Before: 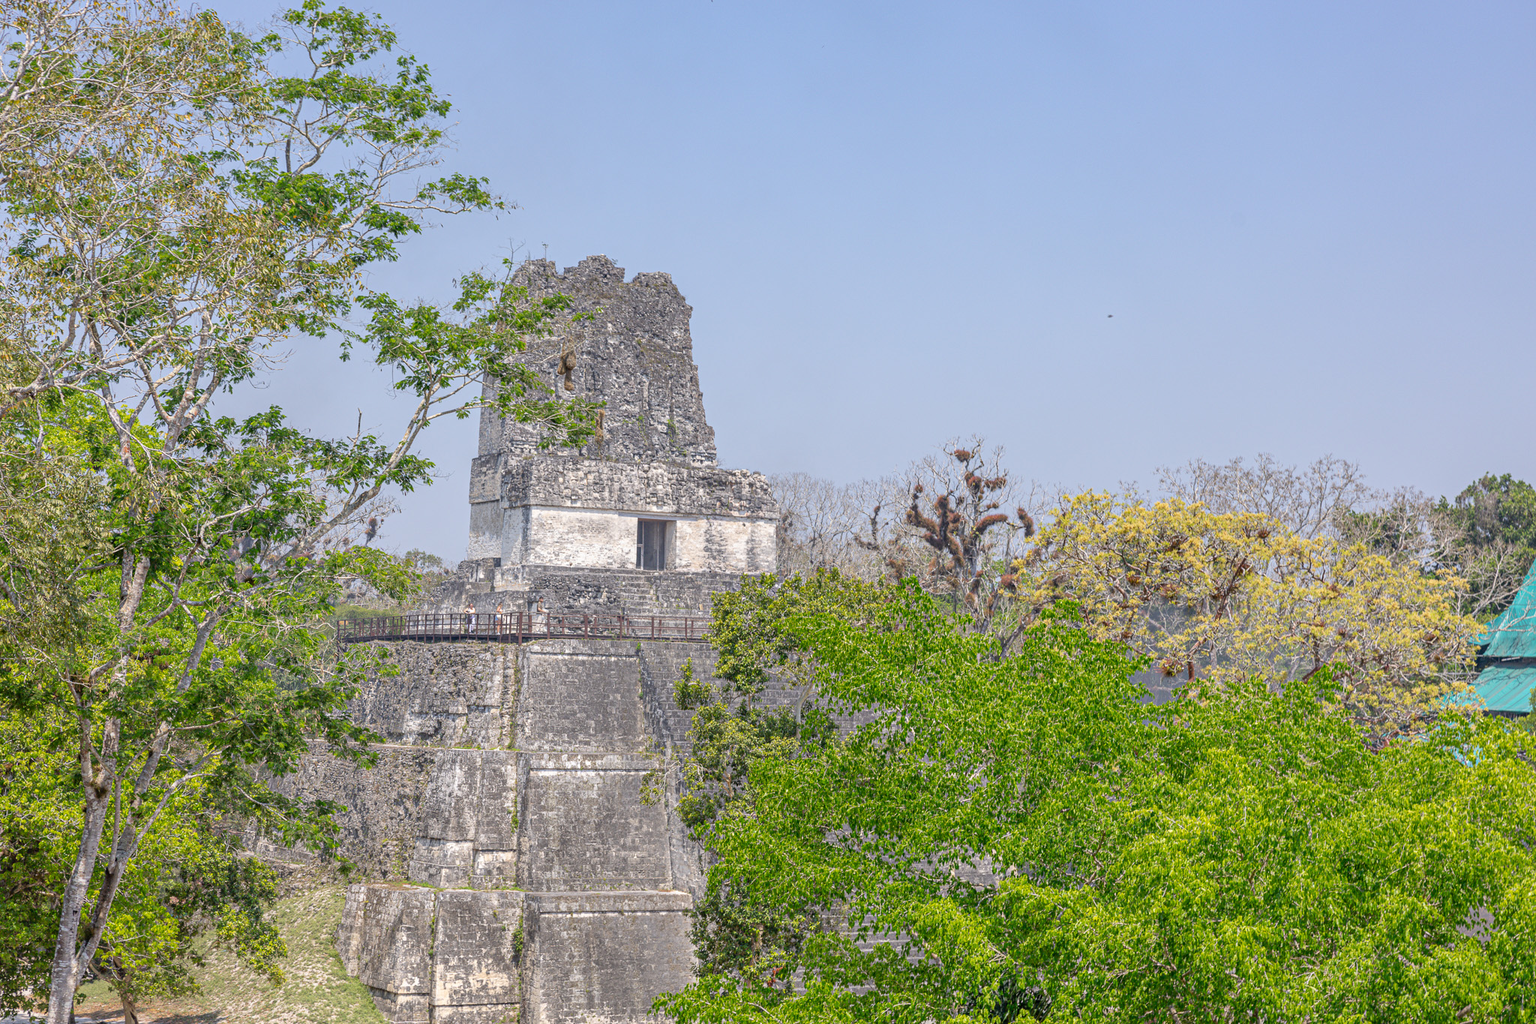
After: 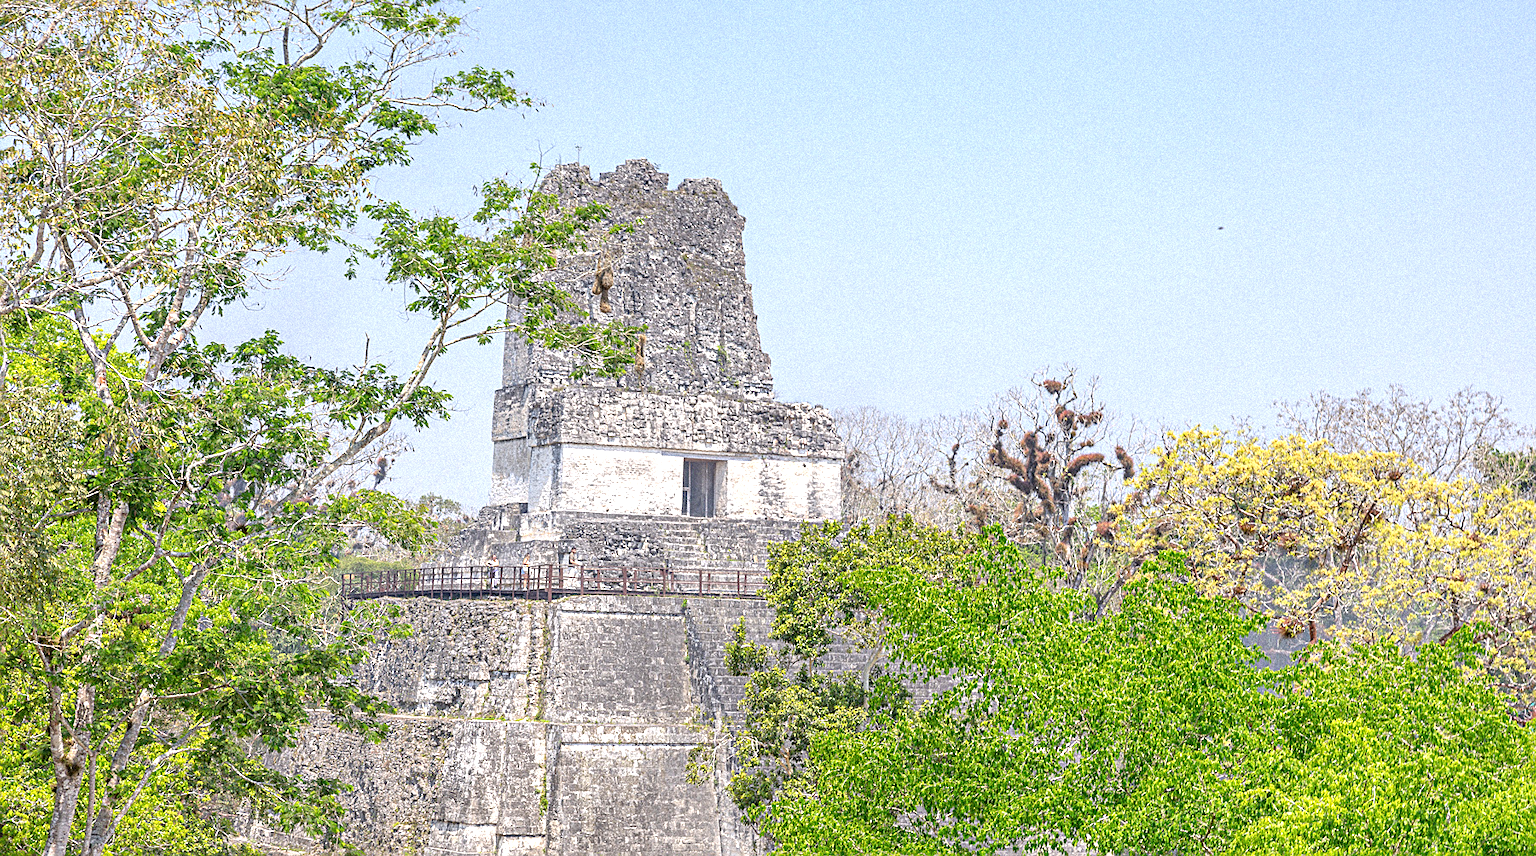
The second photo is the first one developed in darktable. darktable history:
grain: coarseness 9.38 ISO, strength 34.99%, mid-tones bias 0%
crop and rotate: left 2.425%, top 11.305%, right 9.6%, bottom 15.08%
exposure: black level correction 0, exposure 0.7 EV, compensate exposure bias true, compensate highlight preservation false
sharpen: on, module defaults
